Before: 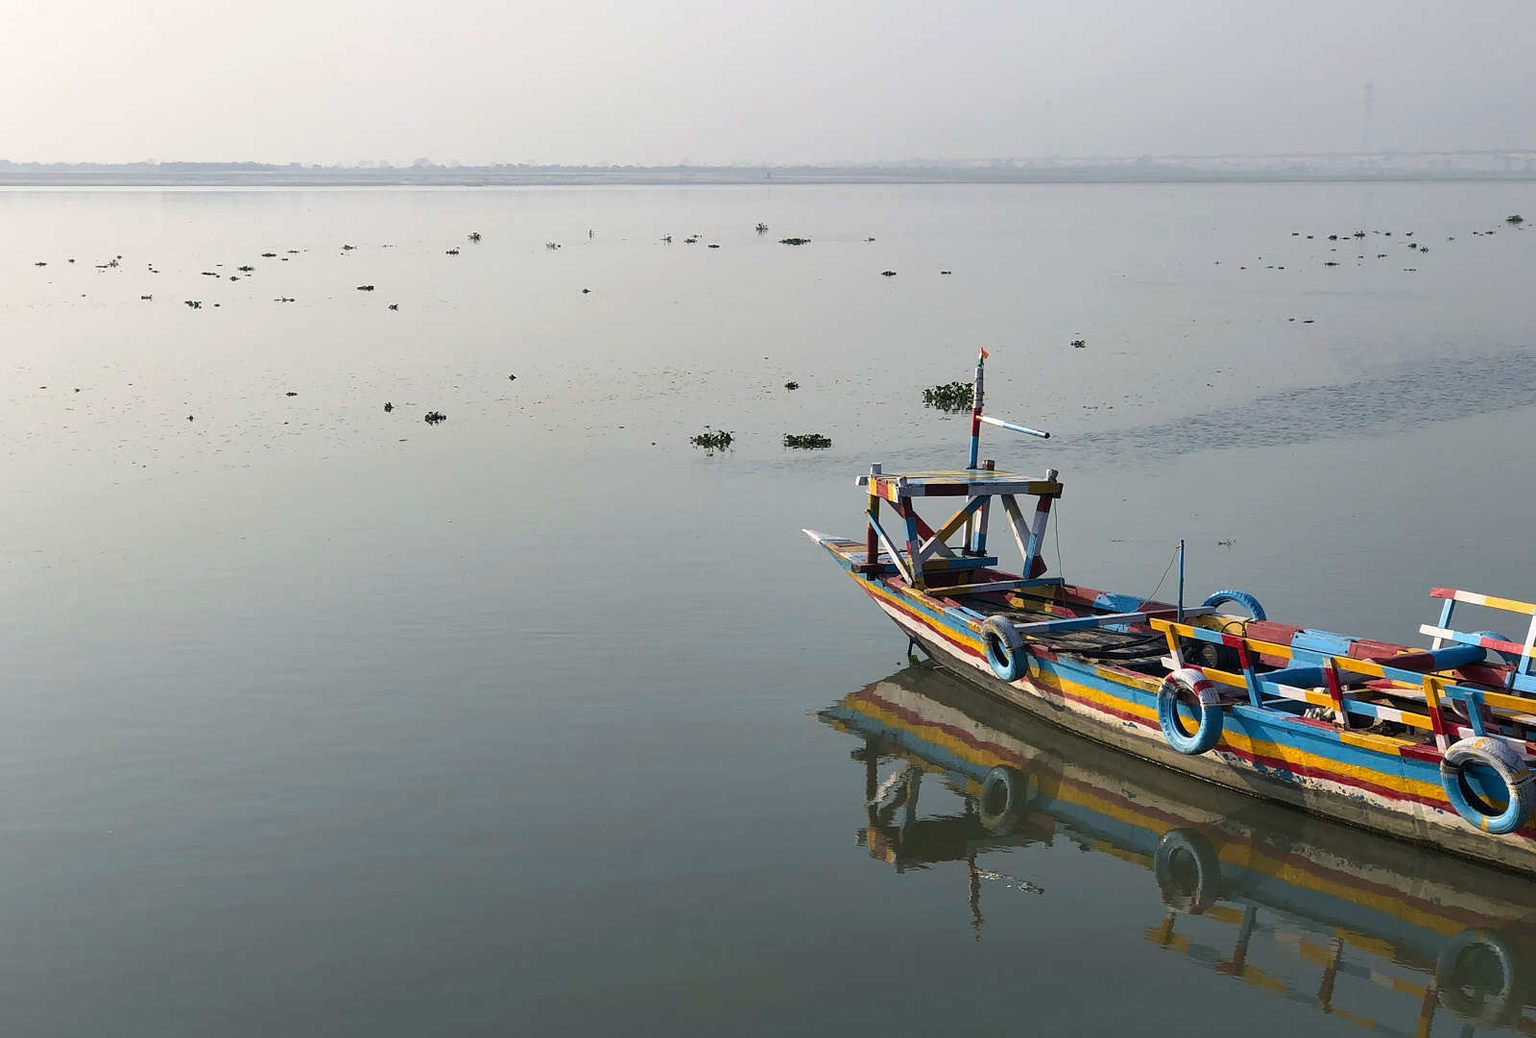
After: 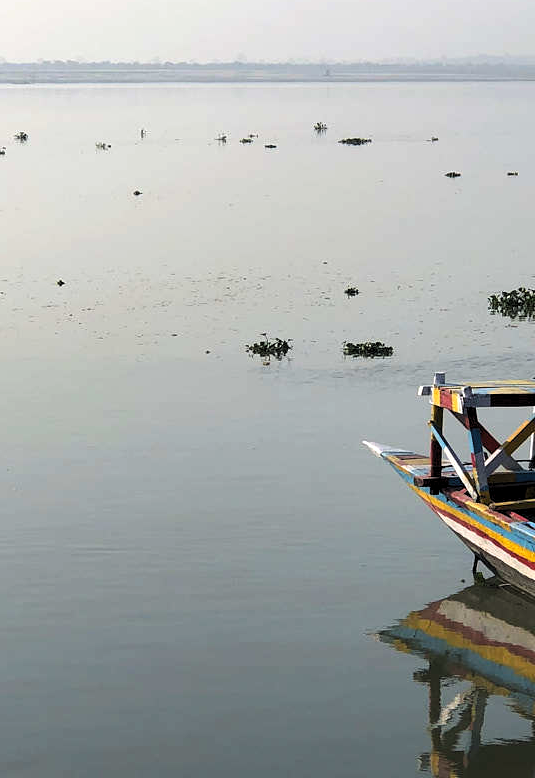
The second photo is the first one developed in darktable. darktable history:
crop and rotate: left 29.587%, top 10.247%, right 36.971%, bottom 17.753%
levels: levels [0.062, 0.494, 0.925]
